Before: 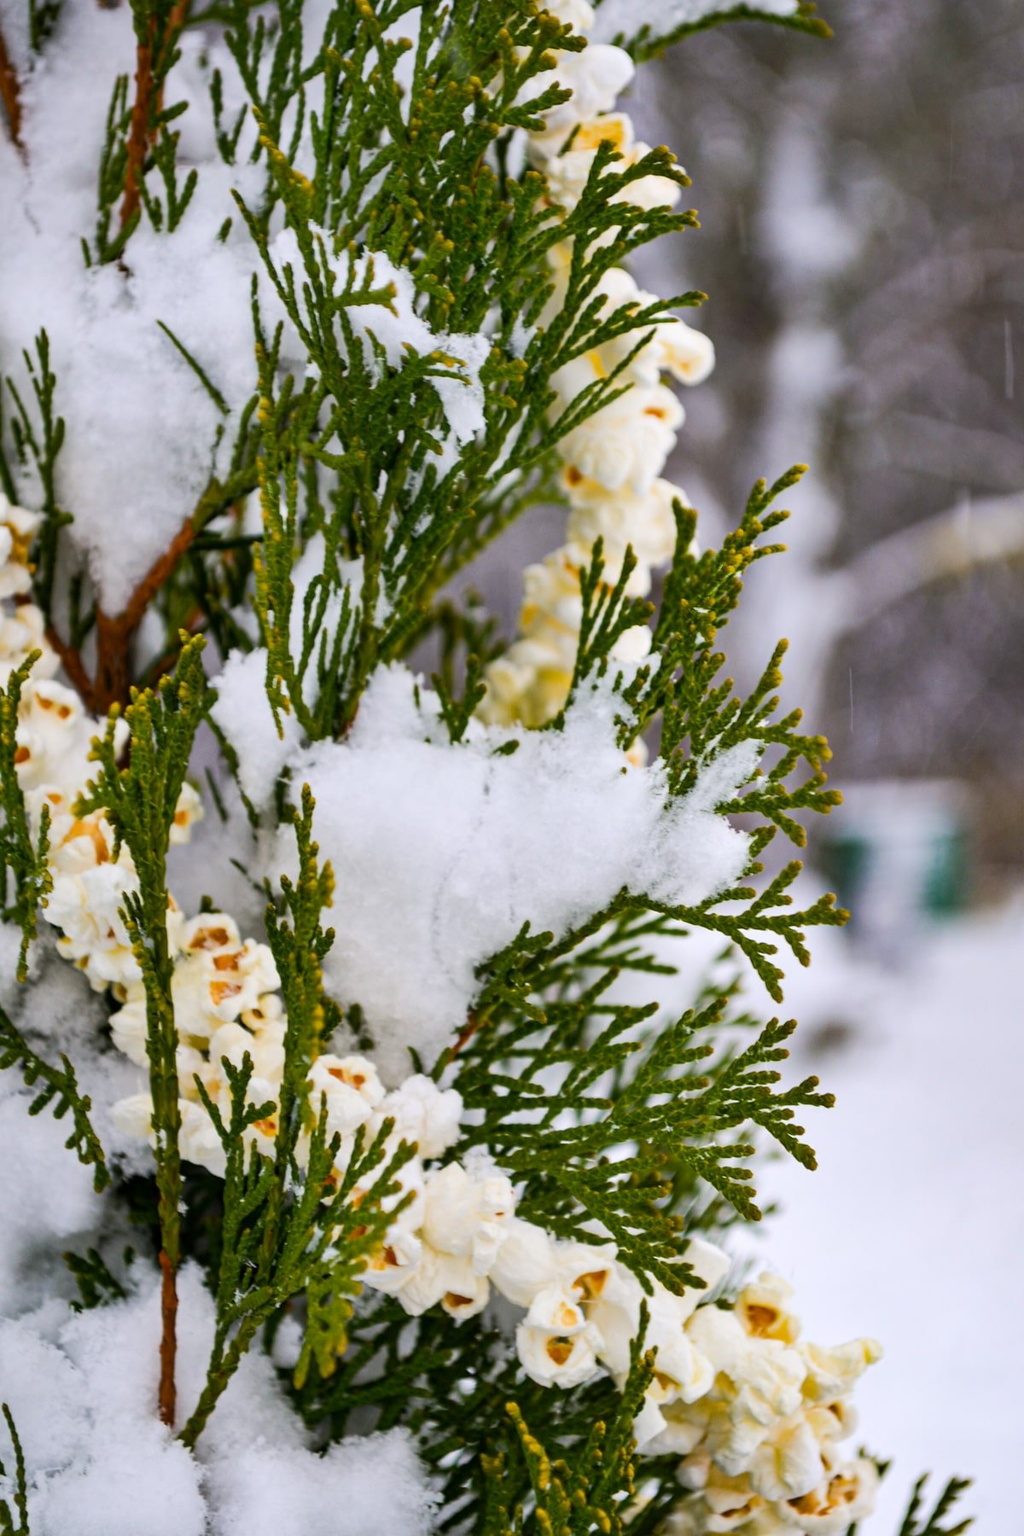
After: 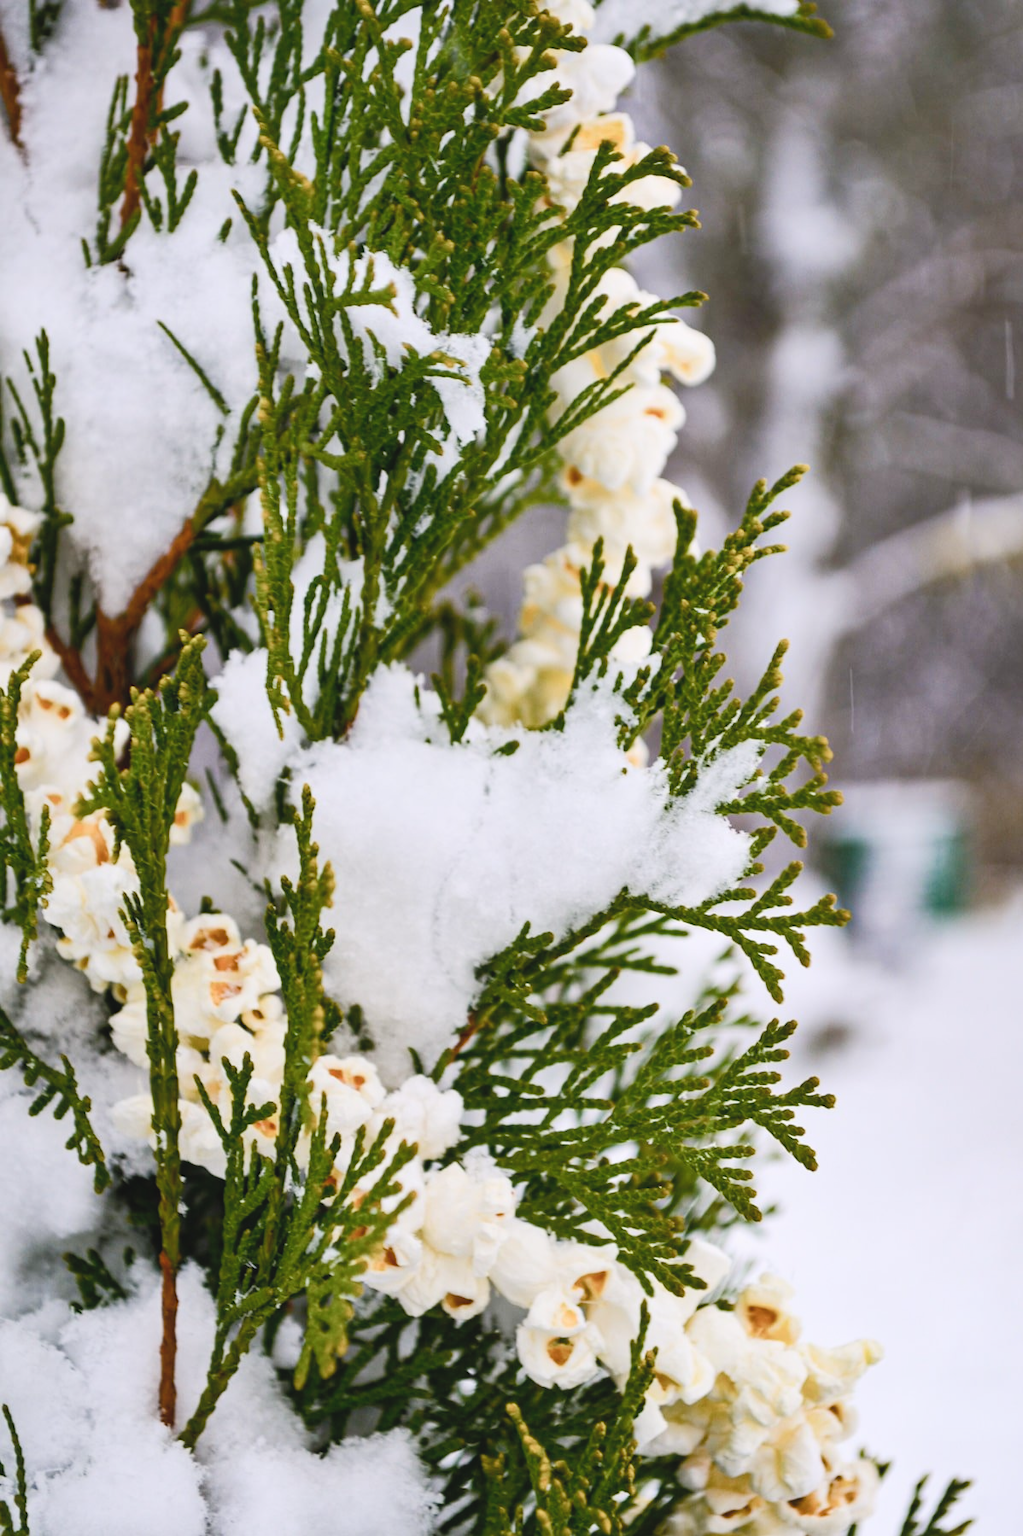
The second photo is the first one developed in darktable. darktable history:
color balance rgb: shadows lift › luminance -10%, shadows lift › chroma 1%, shadows lift › hue 113°, power › luminance -15%, highlights gain › chroma 0.2%, highlights gain › hue 333°, global offset › luminance 0.5%, perceptual saturation grading › global saturation 20%, perceptual saturation grading › highlights -50%, perceptual saturation grading › shadows 25%, contrast -10%
contrast brightness saturation: contrast 0.14, brightness 0.21
exposure: exposure 0.128 EV, compensate highlight preservation false
